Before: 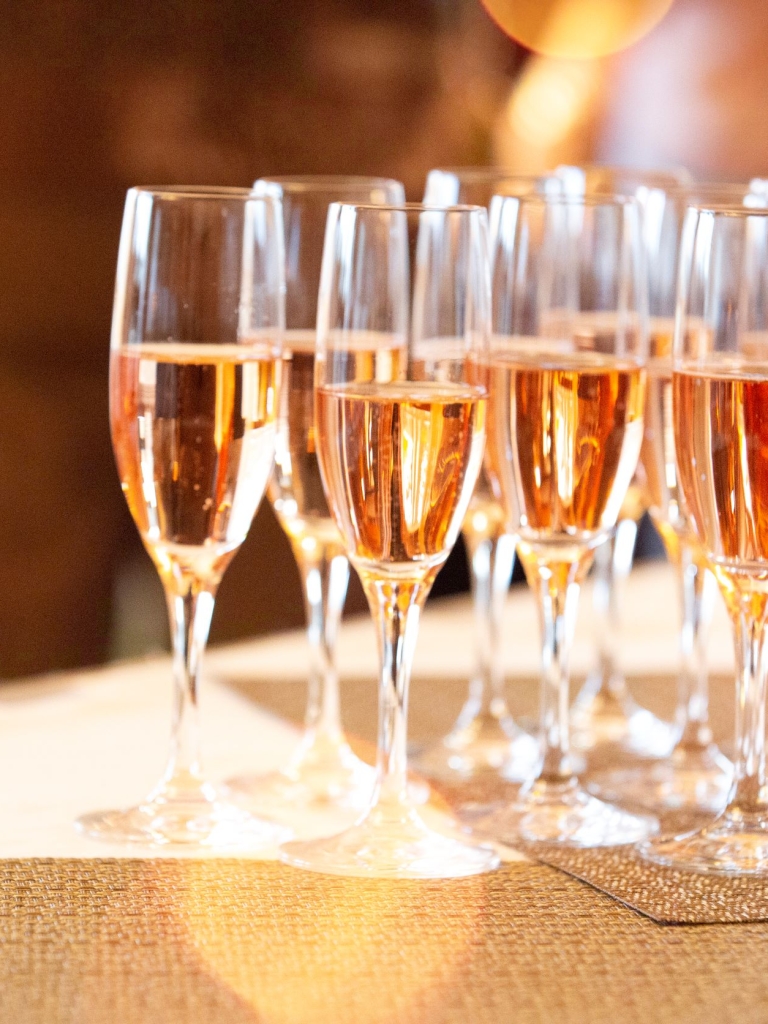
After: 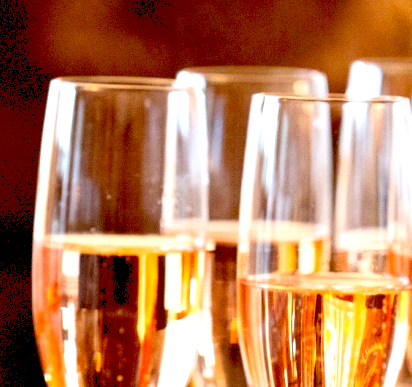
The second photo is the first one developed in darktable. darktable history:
contrast brightness saturation: contrast 0.049
crop: left 10.113%, top 10.699%, right 36.224%, bottom 51.443%
levels: levels [0, 0.476, 0.951]
exposure: black level correction 0.03, exposure 0.307 EV, compensate highlight preservation false
